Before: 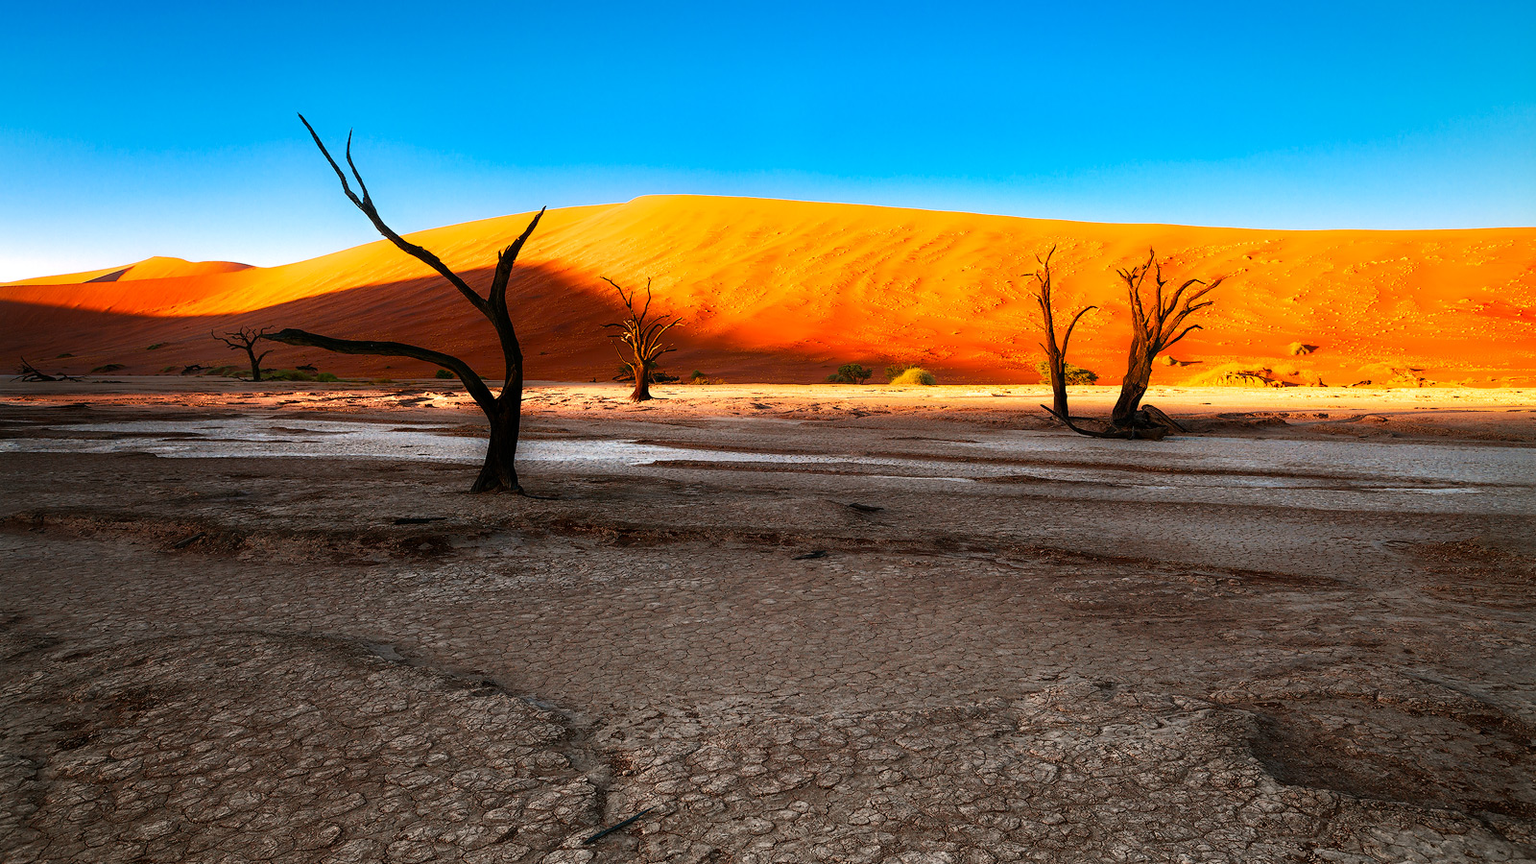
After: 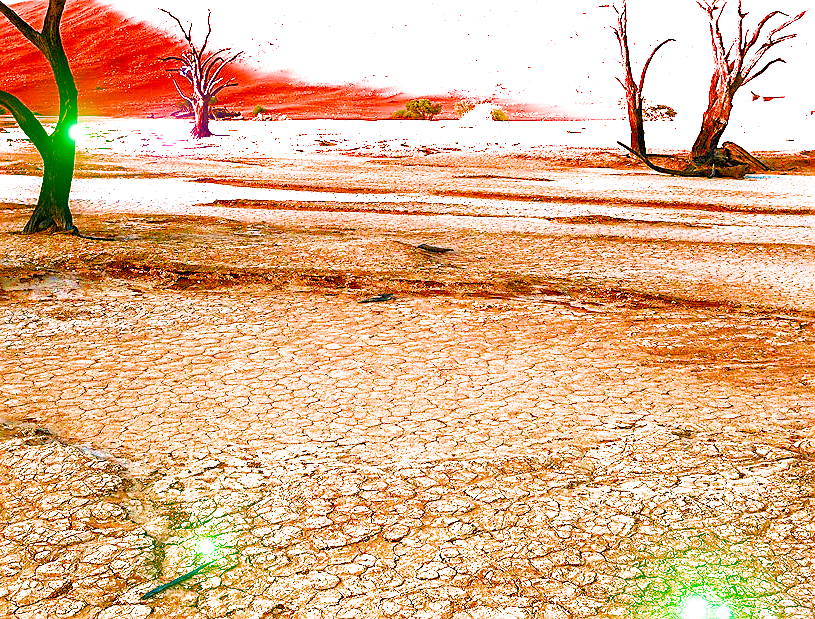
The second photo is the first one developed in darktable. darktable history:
filmic rgb: black relative exposure -8.79 EV, white relative exposure 4.98 EV, threshold 6 EV, target black luminance 0%, hardness 3.77, latitude 66.34%, contrast 0.822, highlights saturation mix 10%, shadows ↔ highlights balance 20%, add noise in highlights 0.1, color science v4 (2020), iterations of high-quality reconstruction 0, type of noise poissonian, enable highlight reconstruction true
sharpen: on, module defaults
exposure: exposure 3 EV, compensate highlight preservation false
color balance rgb: linear chroma grading › global chroma 20%, perceptual saturation grading › global saturation 65%, perceptual saturation grading › highlights 50%, perceptual saturation grading › shadows 30%, perceptual brilliance grading › global brilliance 12%, perceptual brilliance grading › highlights 15%, global vibrance 20%
crop and rotate: left 29.237%, top 31.152%, right 19.807%
